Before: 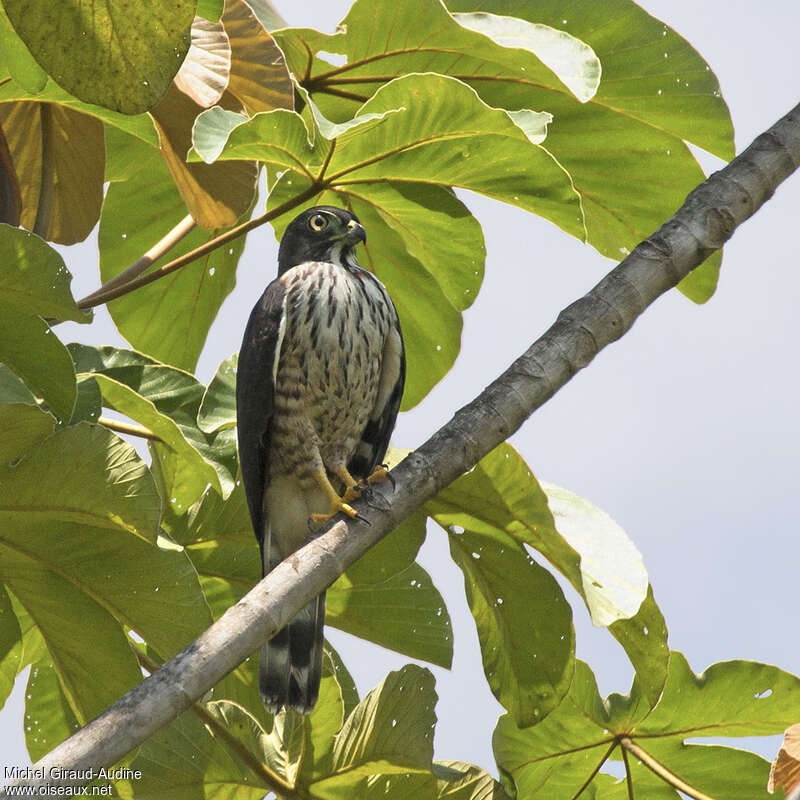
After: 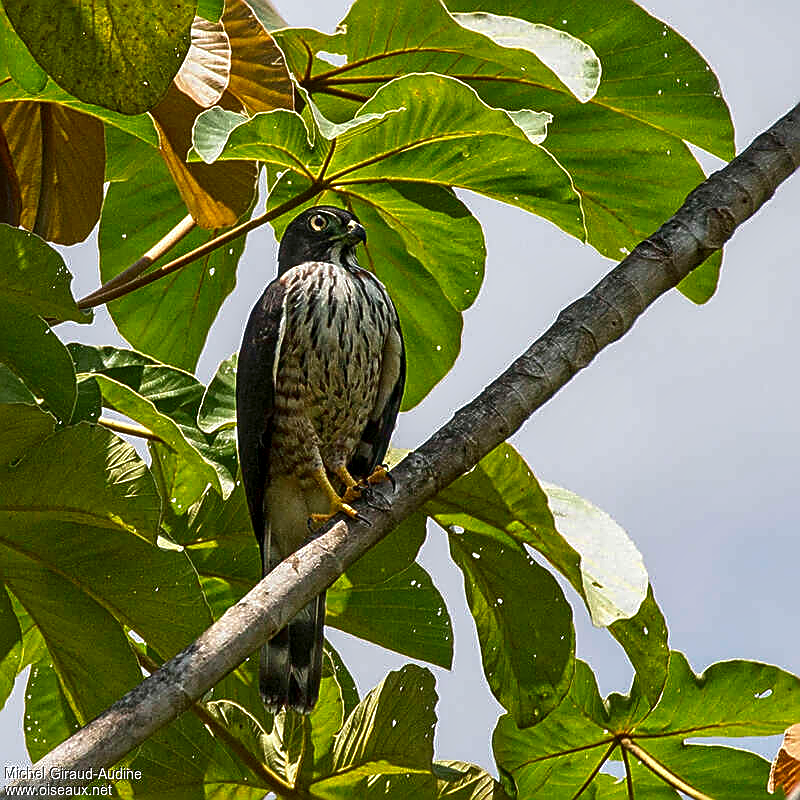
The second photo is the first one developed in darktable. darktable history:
local contrast: on, module defaults
sharpen: radius 1.685, amount 1.294
contrast brightness saturation: brightness -0.25, saturation 0.2
